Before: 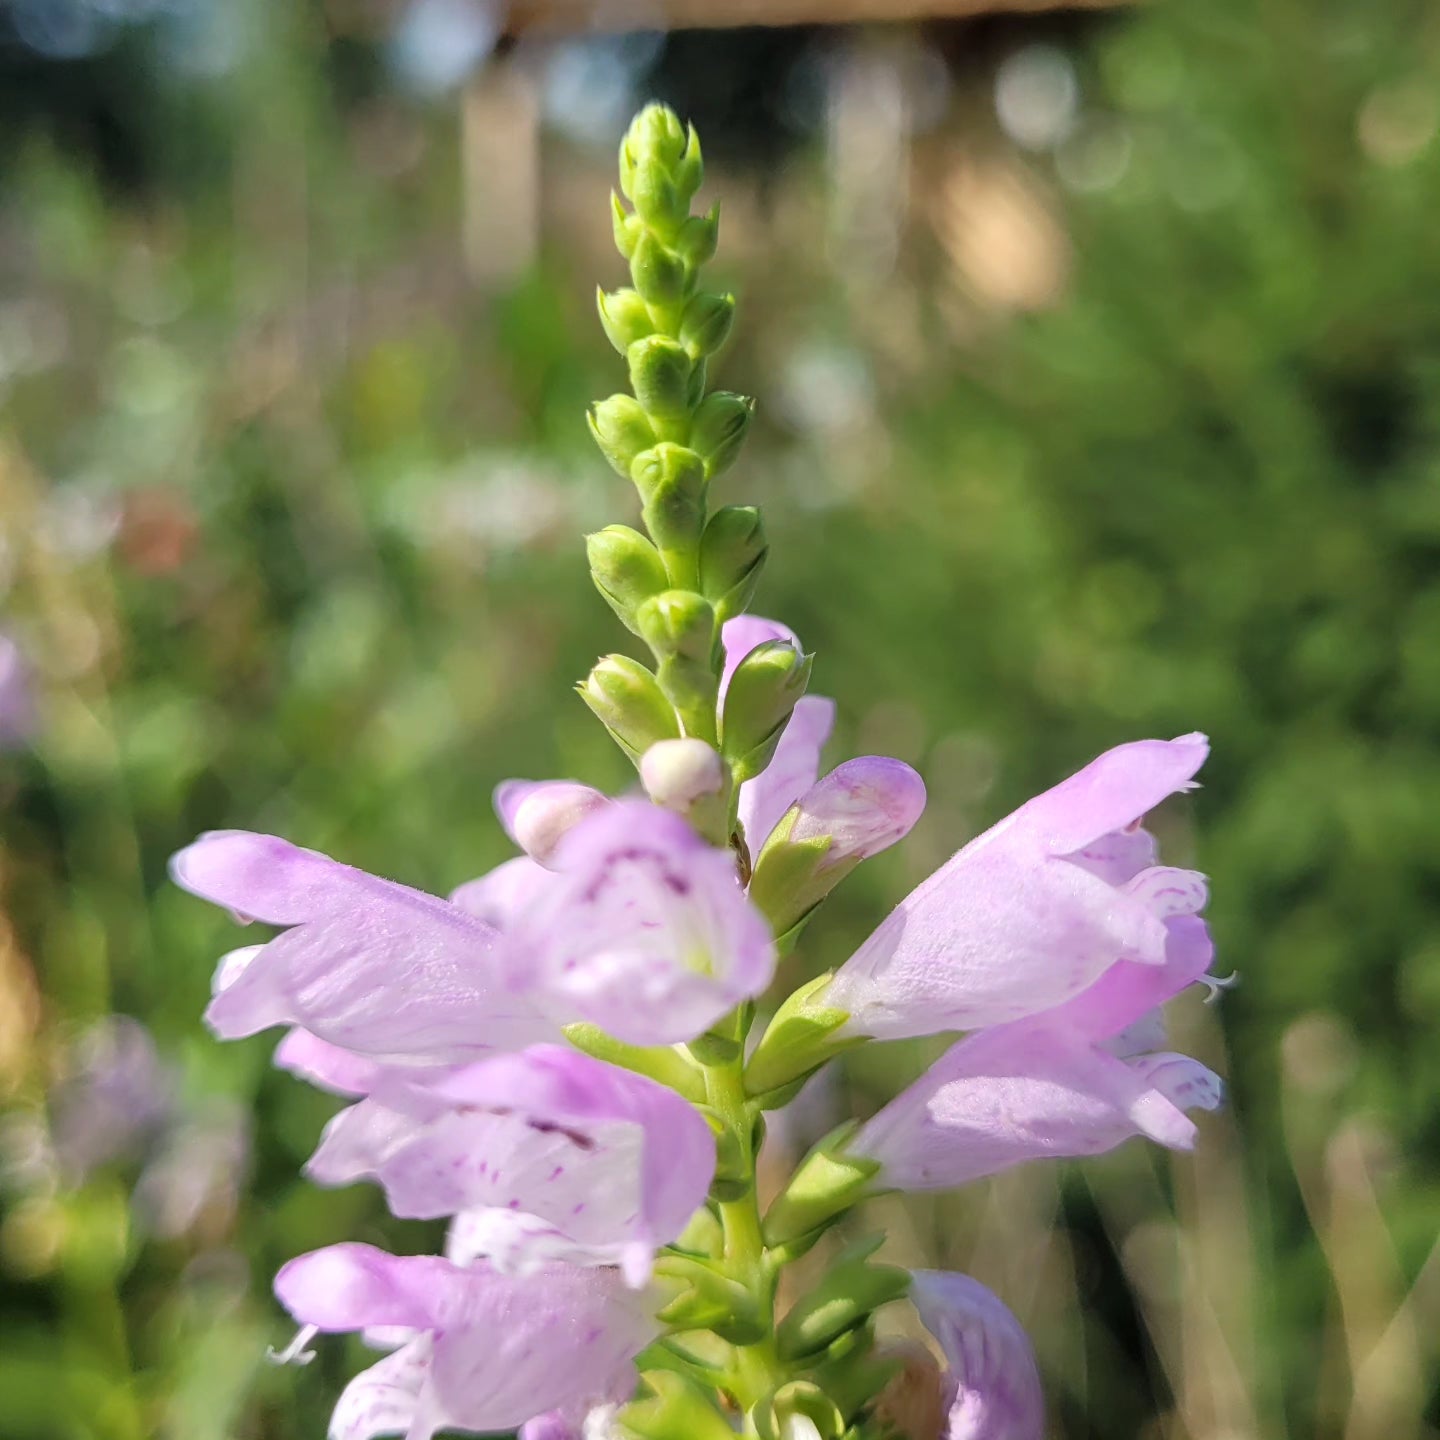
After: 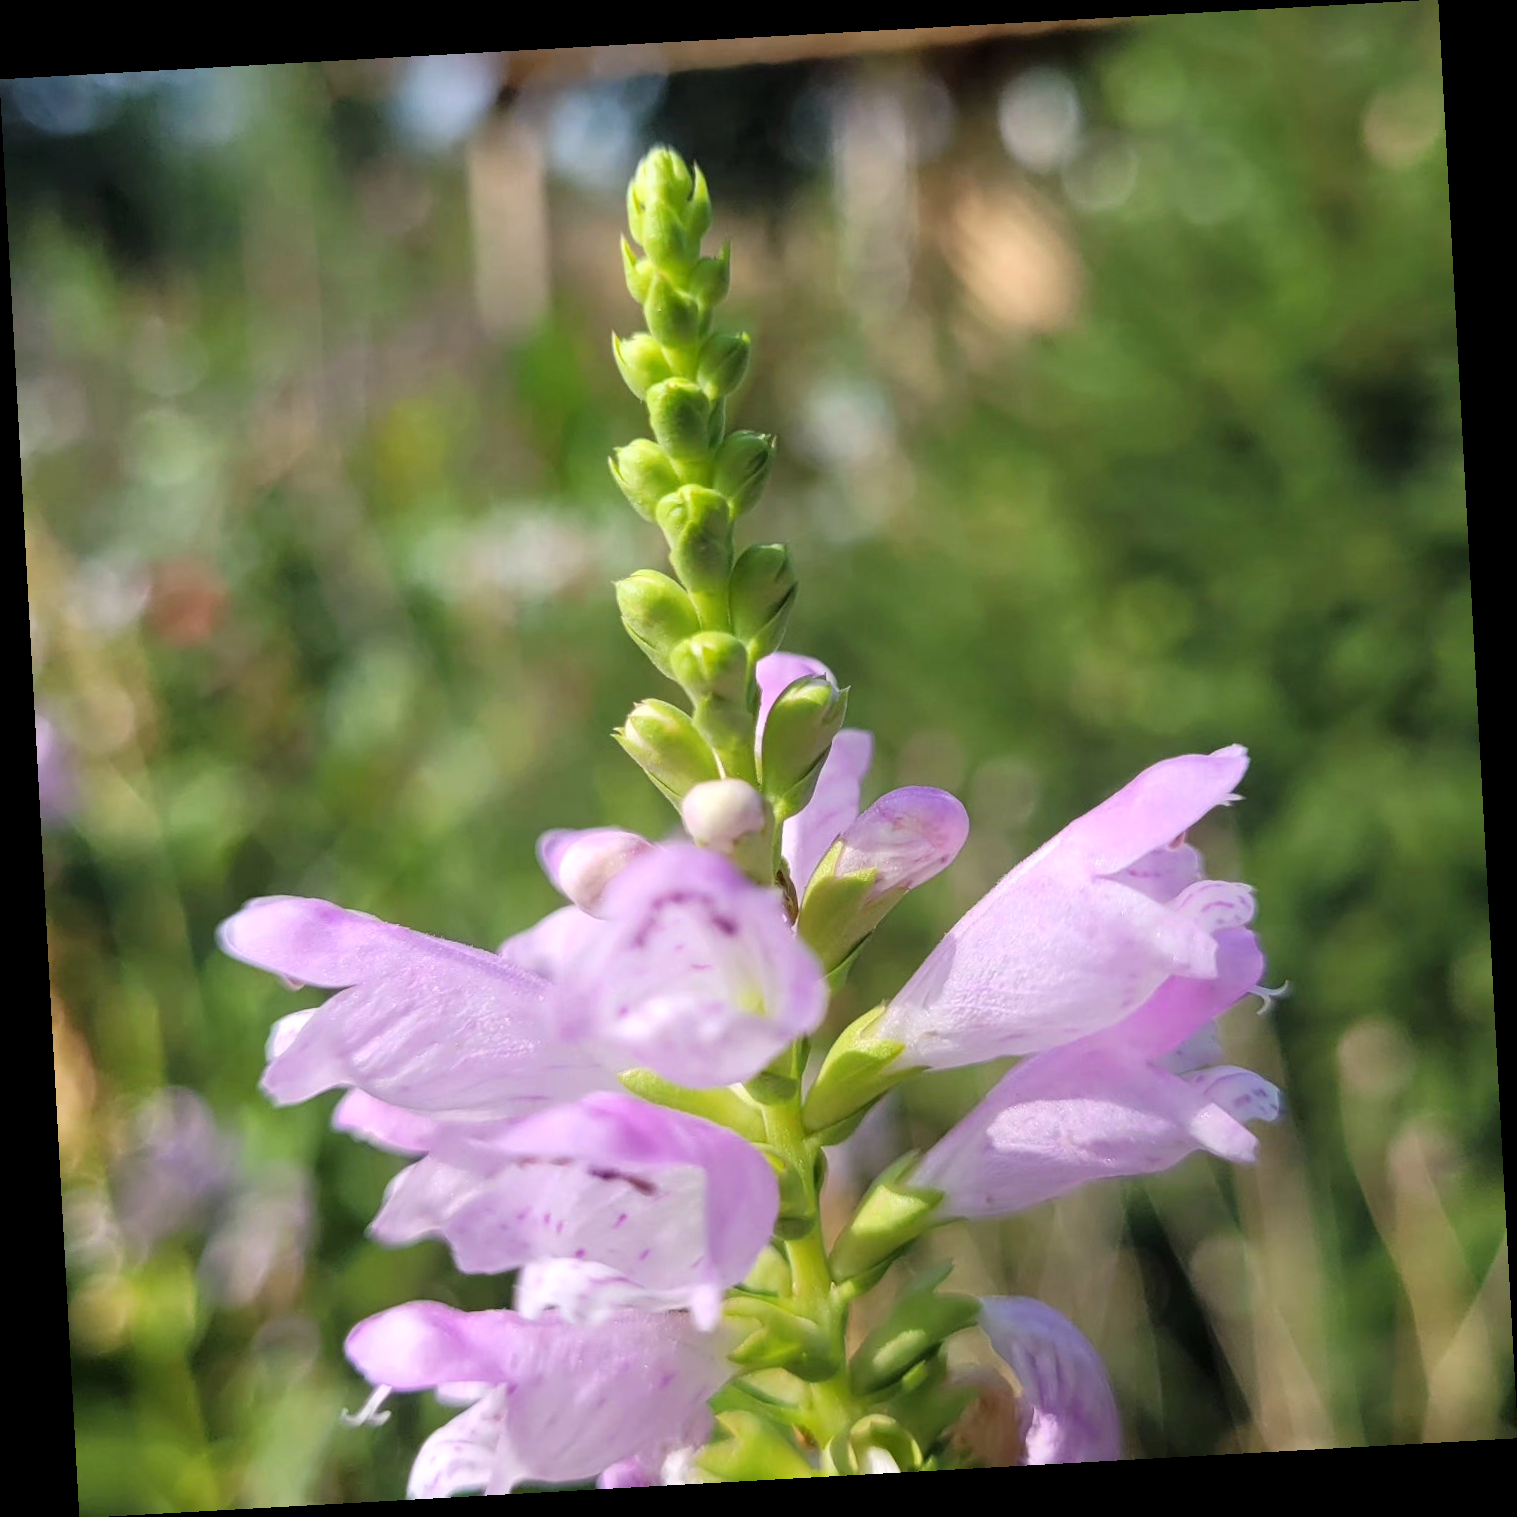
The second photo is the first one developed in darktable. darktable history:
white balance: red 1.009, blue 1.027
rotate and perspective: rotation -3.18°, automatic cropping off
